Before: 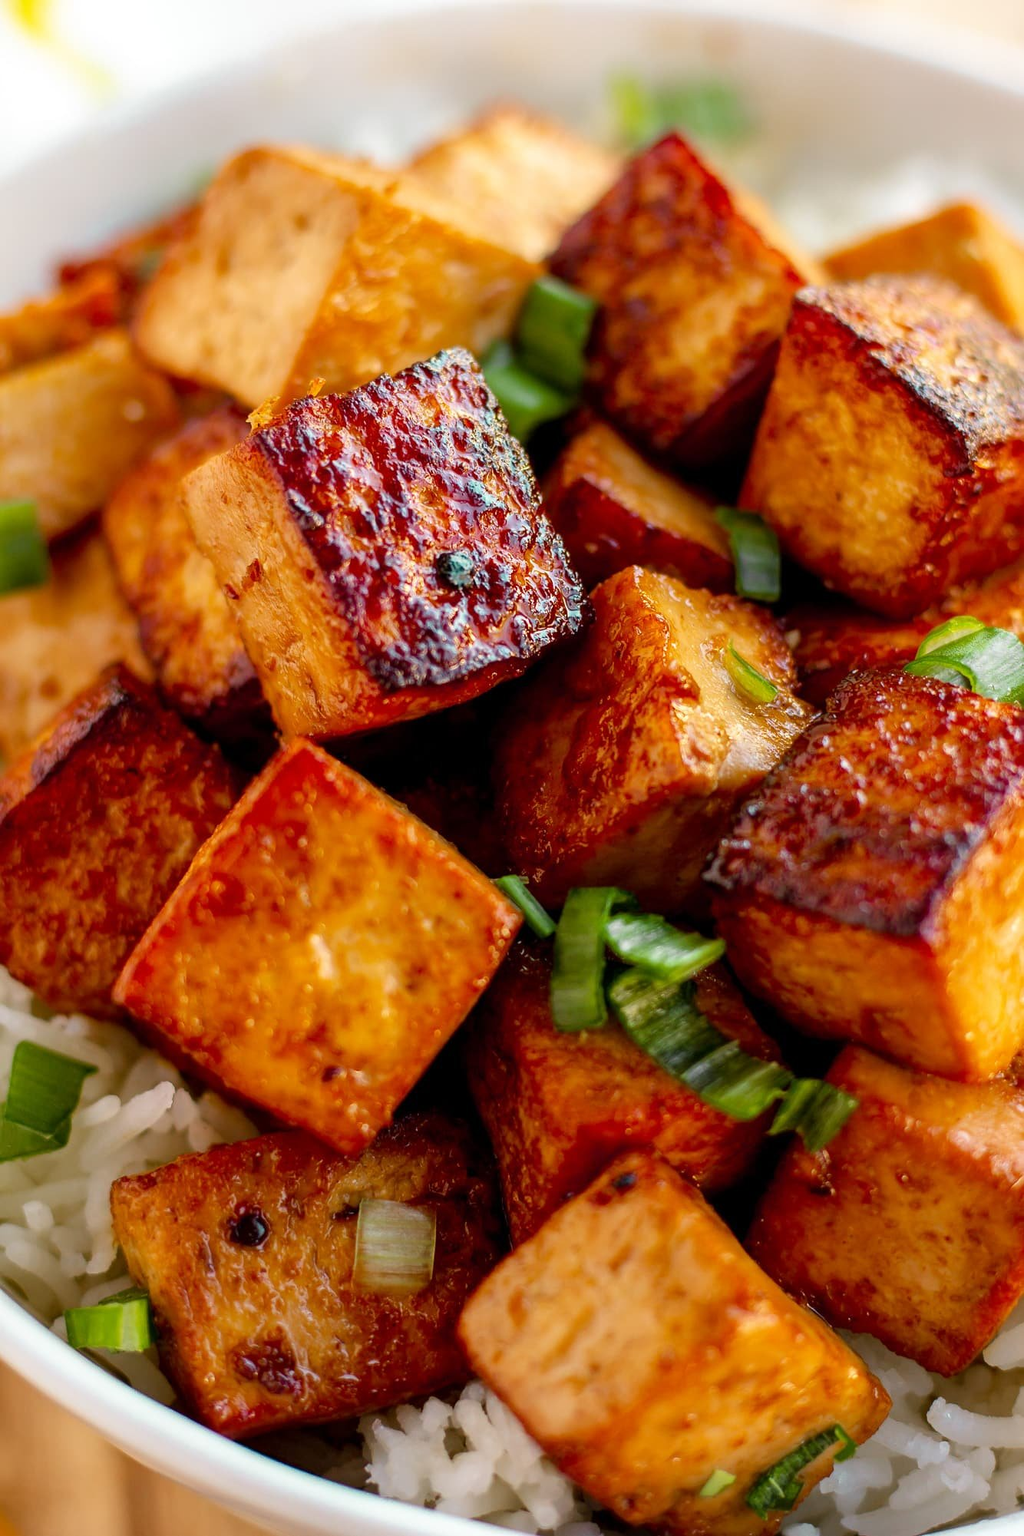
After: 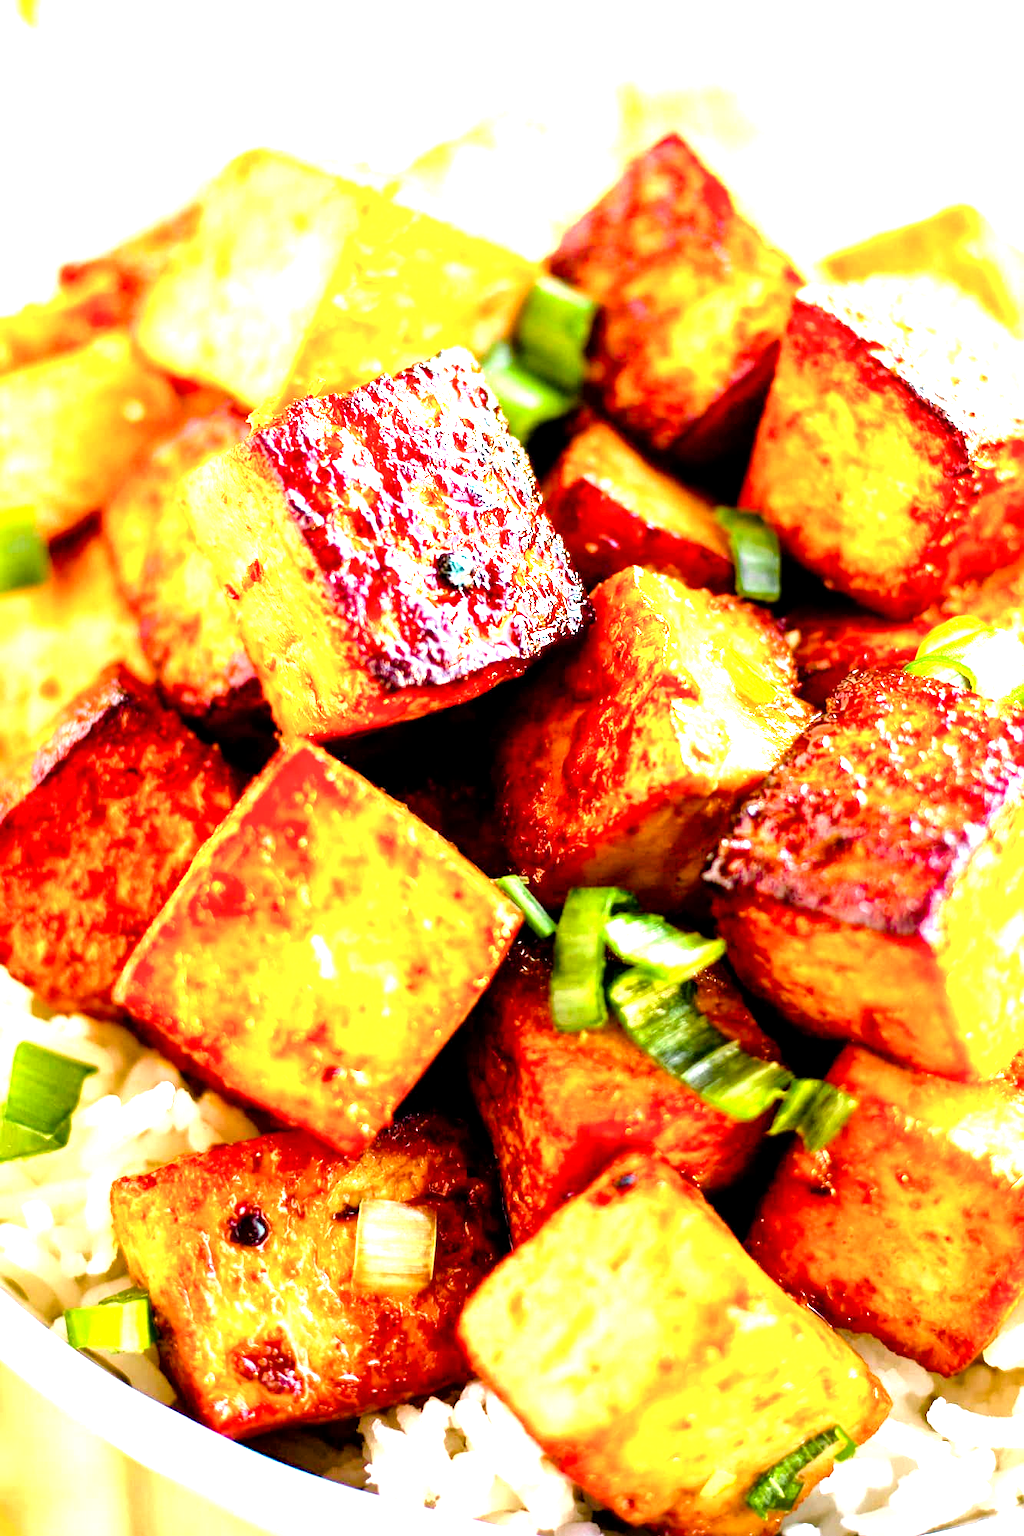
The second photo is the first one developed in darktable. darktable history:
color balance rgb: perceptual saturation grading › global saturation 20%, perceptual saturation grading › highlights -25.023%, perceptual saturation grading › shadows 25.904%, global vibrance 20.628%
exposure: black level correction 0.001, exposure 1.825 EV, compensate exposure bias true, compensate highlight preservation false
tone equalizer: -8 EV -0.789 EV, -7 EV -0.731 EV, -6 EV -0.615 EV, -5 EV -0.42 EV, -3 EV 0.402 EV, -2 EV 0.6 EV, -1 EV 0.679 EV, +0 EV 0.731 EV
